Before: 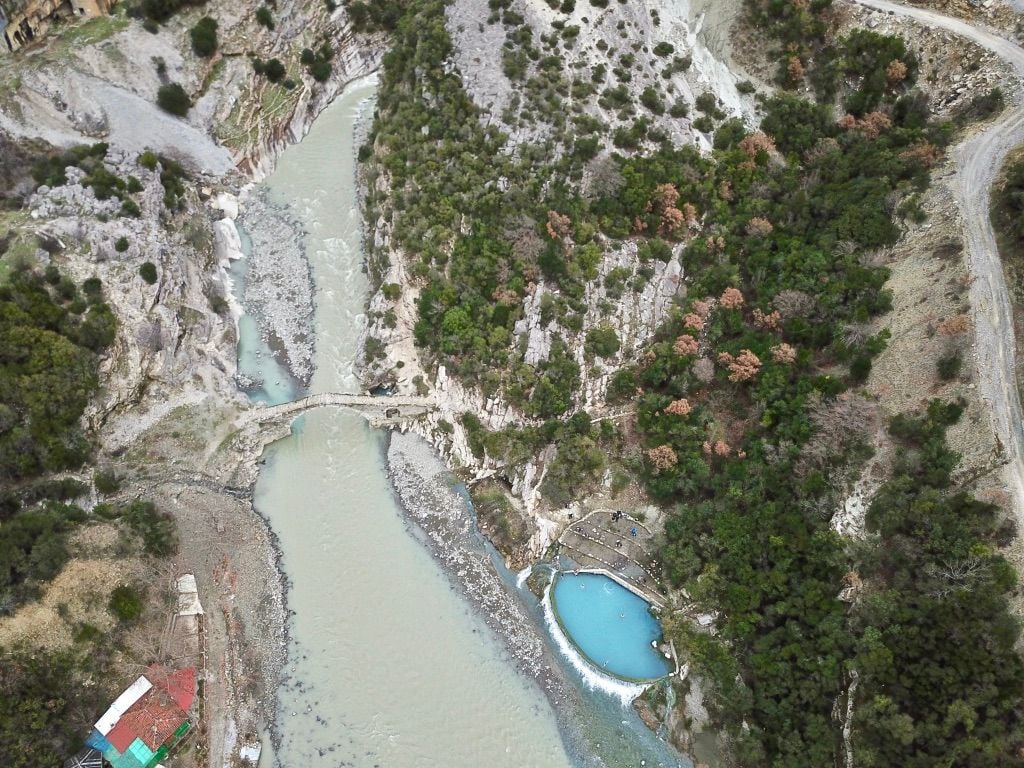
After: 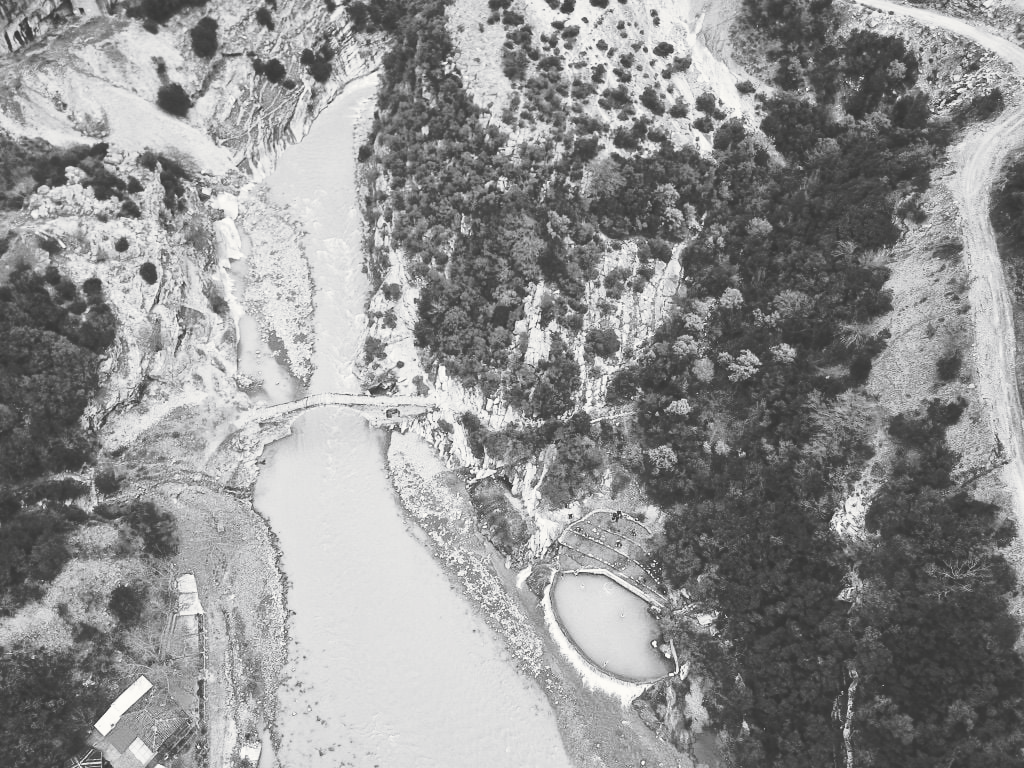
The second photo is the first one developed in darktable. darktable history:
tone curve: curves: ch0 [(0, 0) (0.003, 0.203) (0.011, 0.203) (0.025, 0.21) (0.044, 0.22) (0.069, 0.231) (0.1, 0.243) (0.136, 0.255) (0.177, 0.277) (0.224, 0.305) (0.277, 0.346) (0.335, 0.412) (0.399, 0.492) (0.468, 0.571) (0.543, 0.658) (0.623, 0.75) (0.709, 0.837) (0.801, 0.905) (0.898, 0.955) (1, 1)], preserve colors none
color look up table: target L [94.45, 100.65, 100, 86.7, 75.88, 74.05, 61.19, 57.48, 44.82, 37.82, 31.03, 3.967, 200.91, 84.56, 80.97, 75.52, 65.99, 58.38, 60.17, 64.36, 55.02, 56.32, 37.41, 33.46, 21.71, 100, 85.98, 76.61, 78.07, 76.61, 81.69, 58.64, 59.79, 82.05, 67, 47.64, 75.15, 36.85, 44, 26.21, 26.65, 94.45, 85.98, 84.56, 63.22, 71.1, 68.12, 38.24, 43.19], target a [-0.291, 0.001, -0.652, -0.003, -0.001, 0, 0.001, 0 ×4, -0.091, 0, -0.001, -0.001, 0, 0.001, 0.001, 0, 0, 0.001, 0, 0, 0, -0.001, -0.652, -0.102, -0.002 ×4, 0 ×5, -0.002, 0.001, 0, -0.001, 0, -0.291, -0.102, -0.001, 0 ×5], target b [3.645, -0.003, 8.393, 0.025, 0.004, 0.003, -0.004, 0.003, 0.002, 0.002, 0.002, 1.121, -0.001, 0.003, 0.003, 0.003, -0.004, -0.003, 0.003, 0.003, -0.003, 0.003, -0.002, -0.002, 0.012, 8.393, 1.255, 0.025 ×4, -0.003, 0.003, 0.002, 0.003, 0.003, 0.025, -0.002, -0.003, 0.012, 0.002, 3.645, 1.255, 0.003, -0.003, 0.003, 0.003, 0.002, 0.002], num patches 49
